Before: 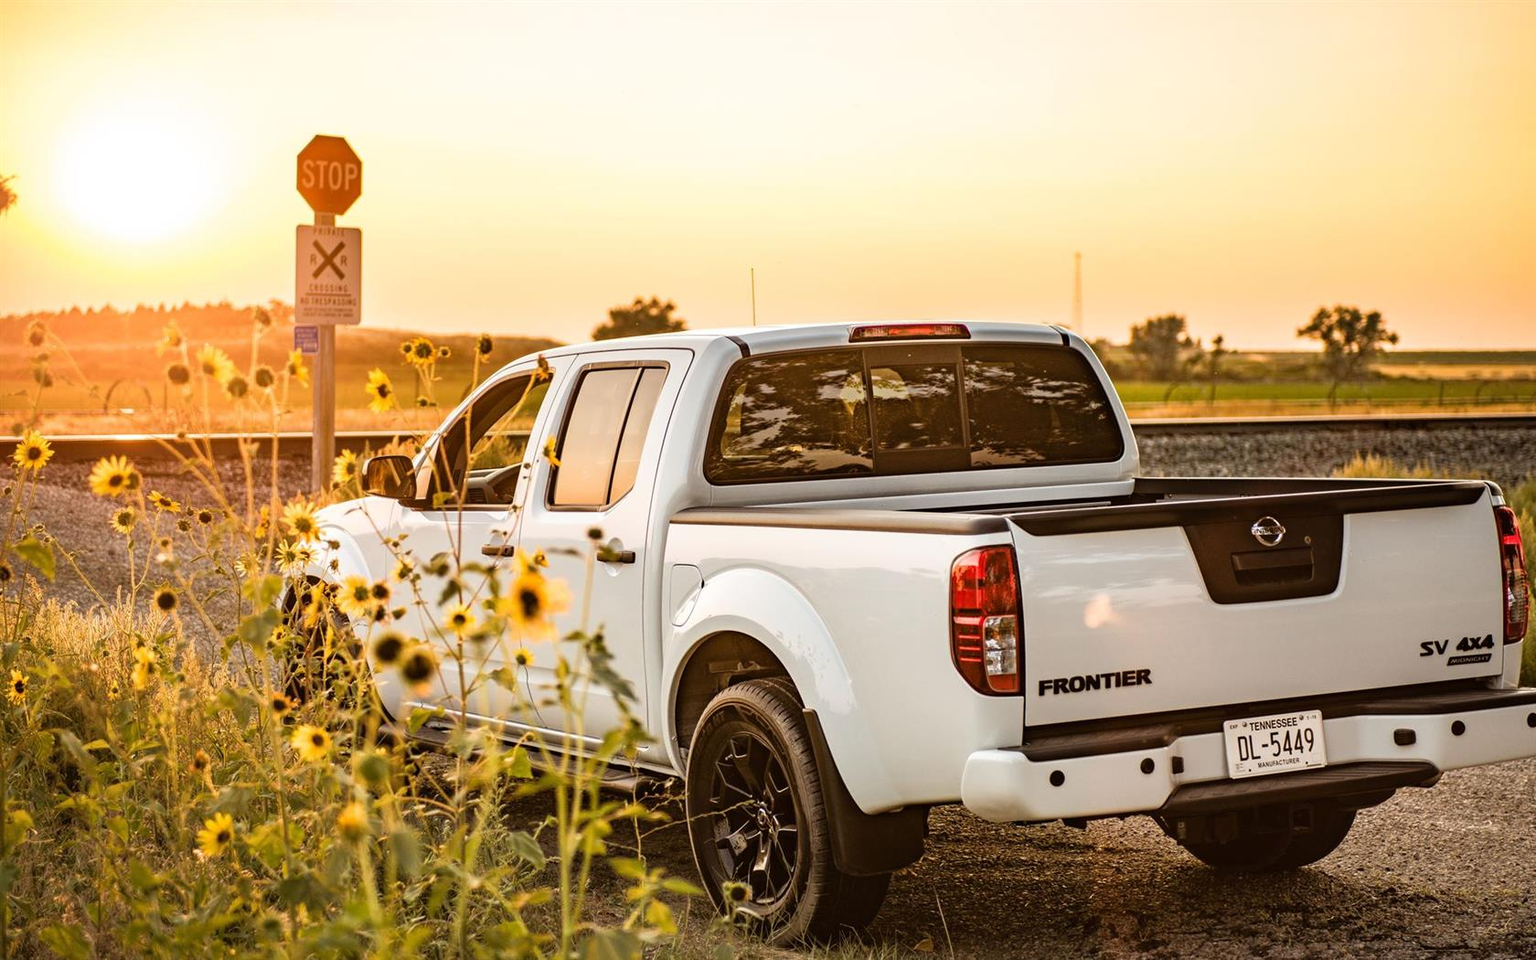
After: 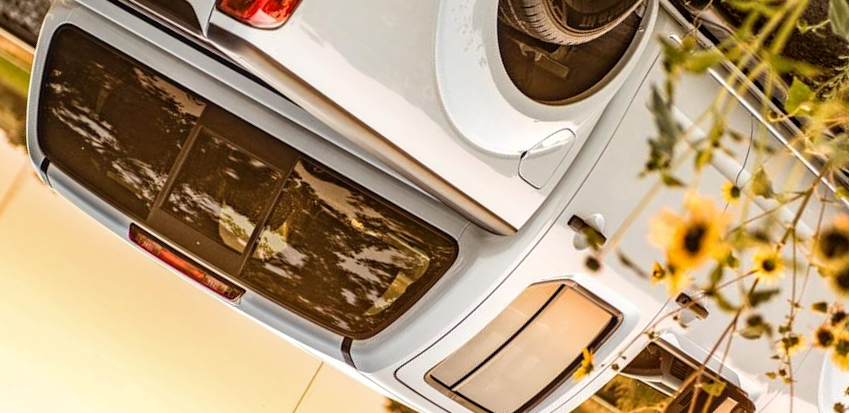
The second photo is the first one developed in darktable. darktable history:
crop and rotate: angle 147.29°, left 9.225%, top 15.586%, right 4.482%, bottom 17.174%
local contrast: on, module defaults
